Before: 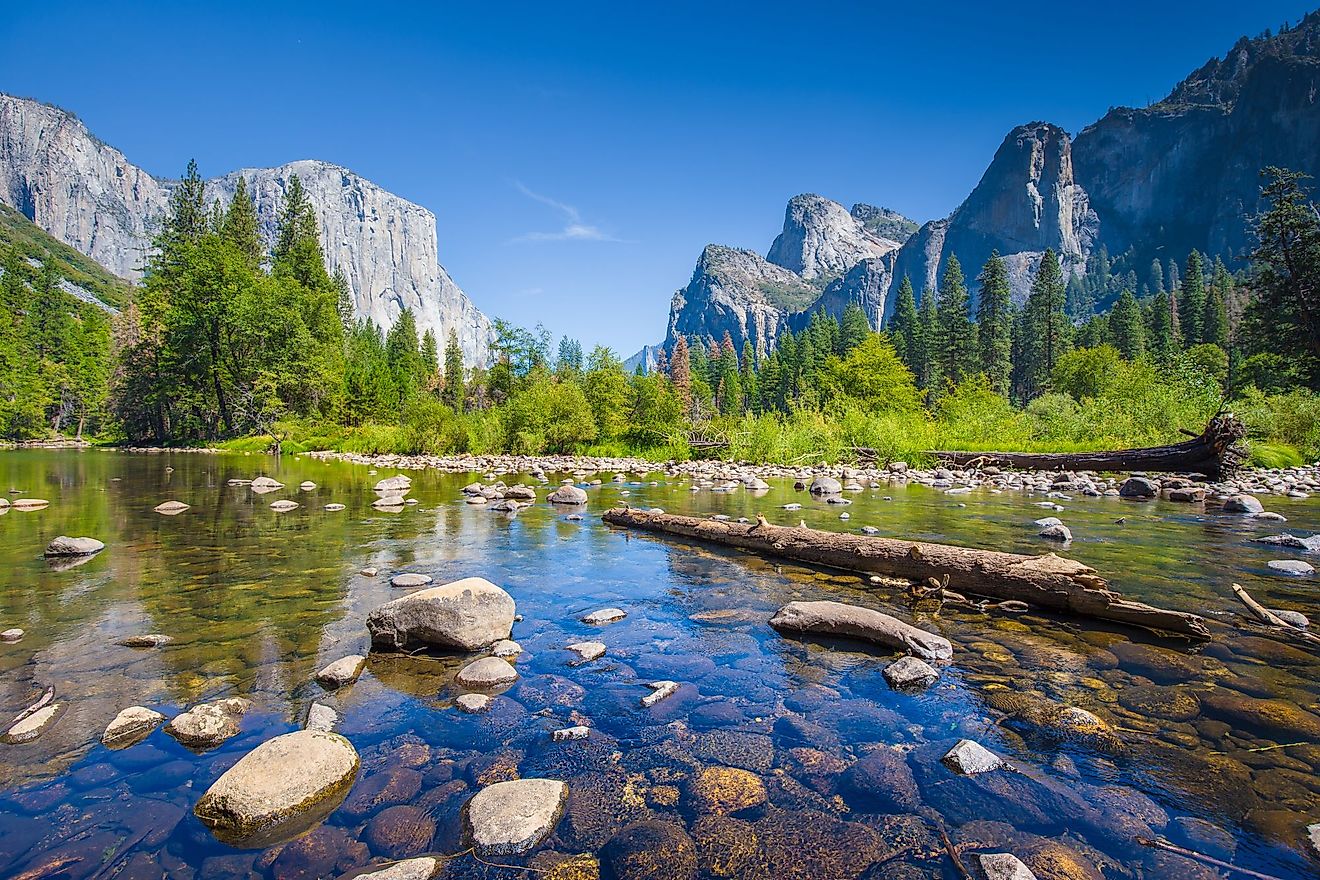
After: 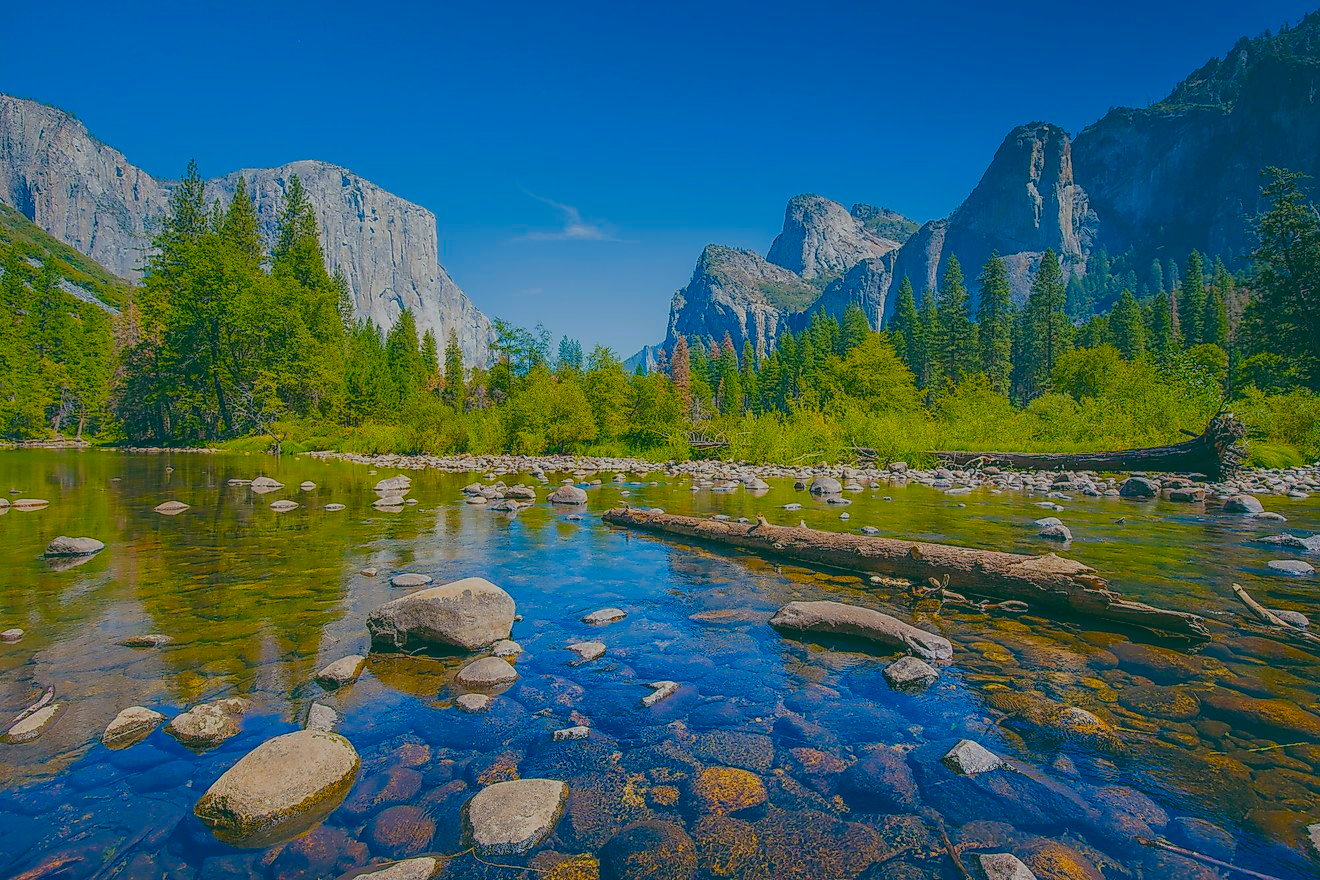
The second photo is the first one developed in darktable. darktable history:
exposure: black level correction -0.015, exposure -0.523 EV, compensate highlight preservation false
tone equalizer: -8 EV 0 EV, -7 EV 0.002 EV, -6 EV -0.005 EV, -5 EV -0.014 EV, -4 EV -0.072 EV, -3 EV -0.223 EV, -2 EV -0.291 EV, -1 EV 0.112 EV, +0 EV 0.301 EV, edges refinement/feathering 500, mask exposure compensation -1.57 EV, preserve details no
color balance rgb: global offset › luminance -0.31%, global offset › chroma 0.11%, global offset › hue 163.1°, perceptual saturation grading › global saturation 37.209%, perceptual saturation grading › shadows 34.927%, hue shift -4.5°, contrast -20.841%
